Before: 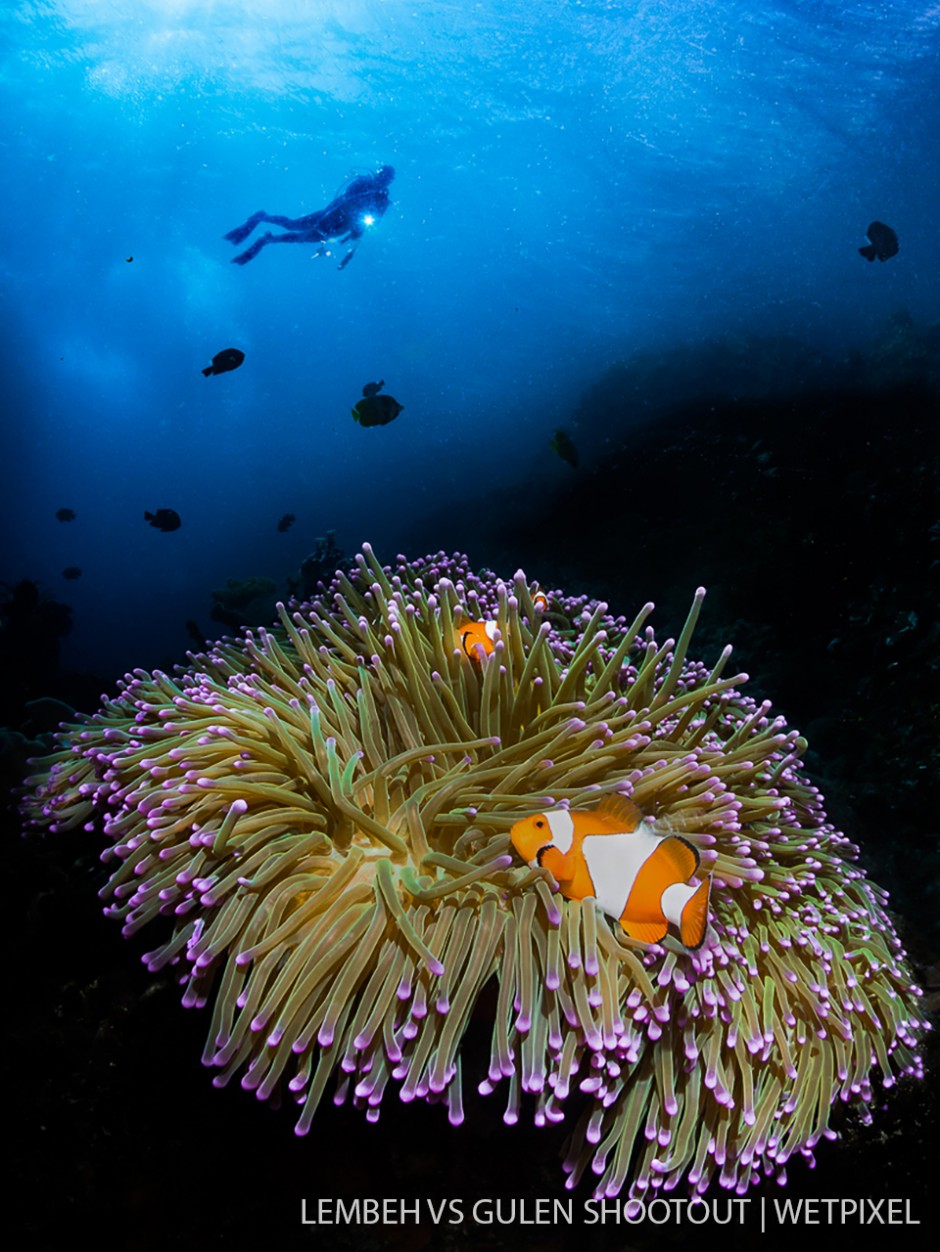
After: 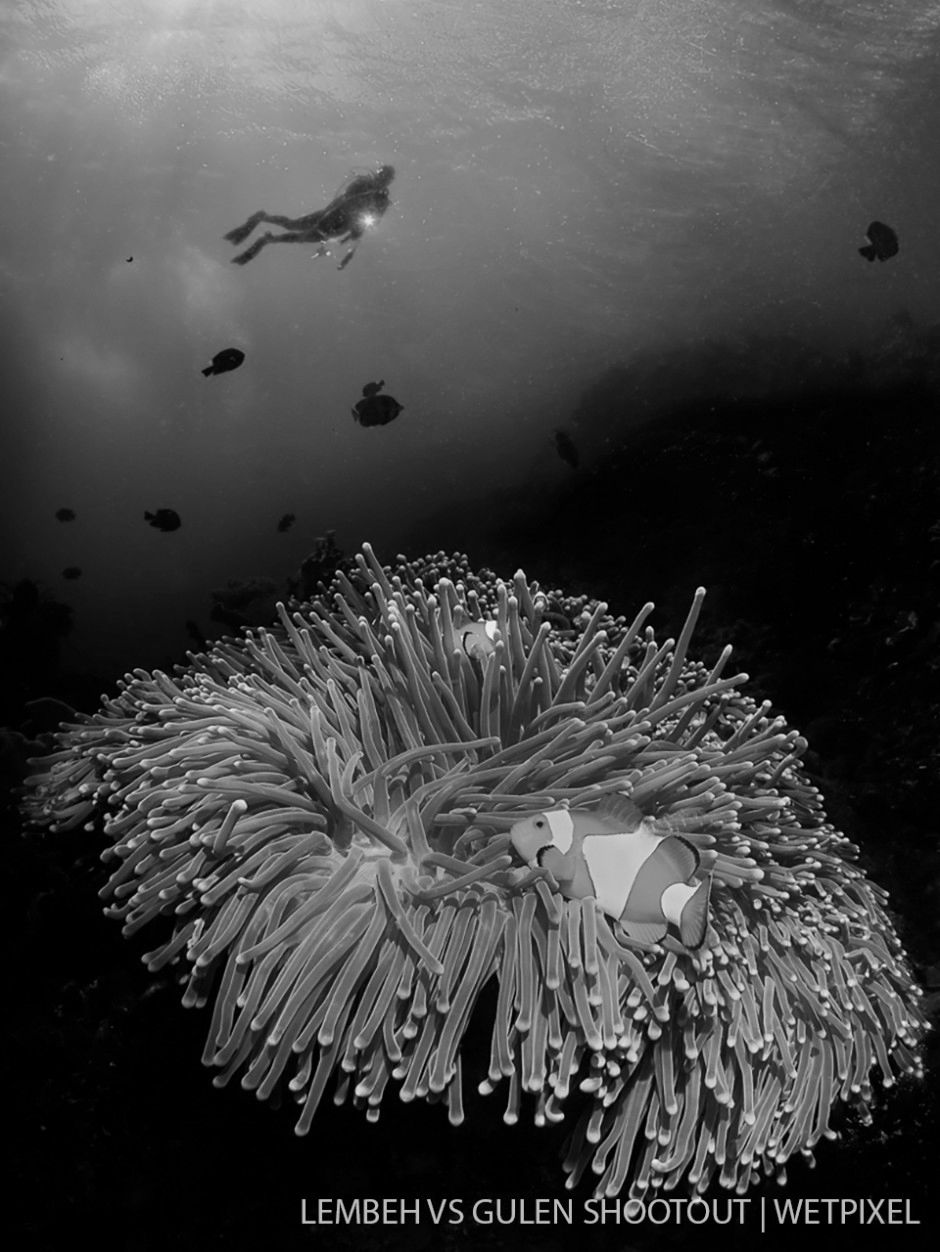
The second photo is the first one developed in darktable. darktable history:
monochrome: a 73.58, b 64.21
